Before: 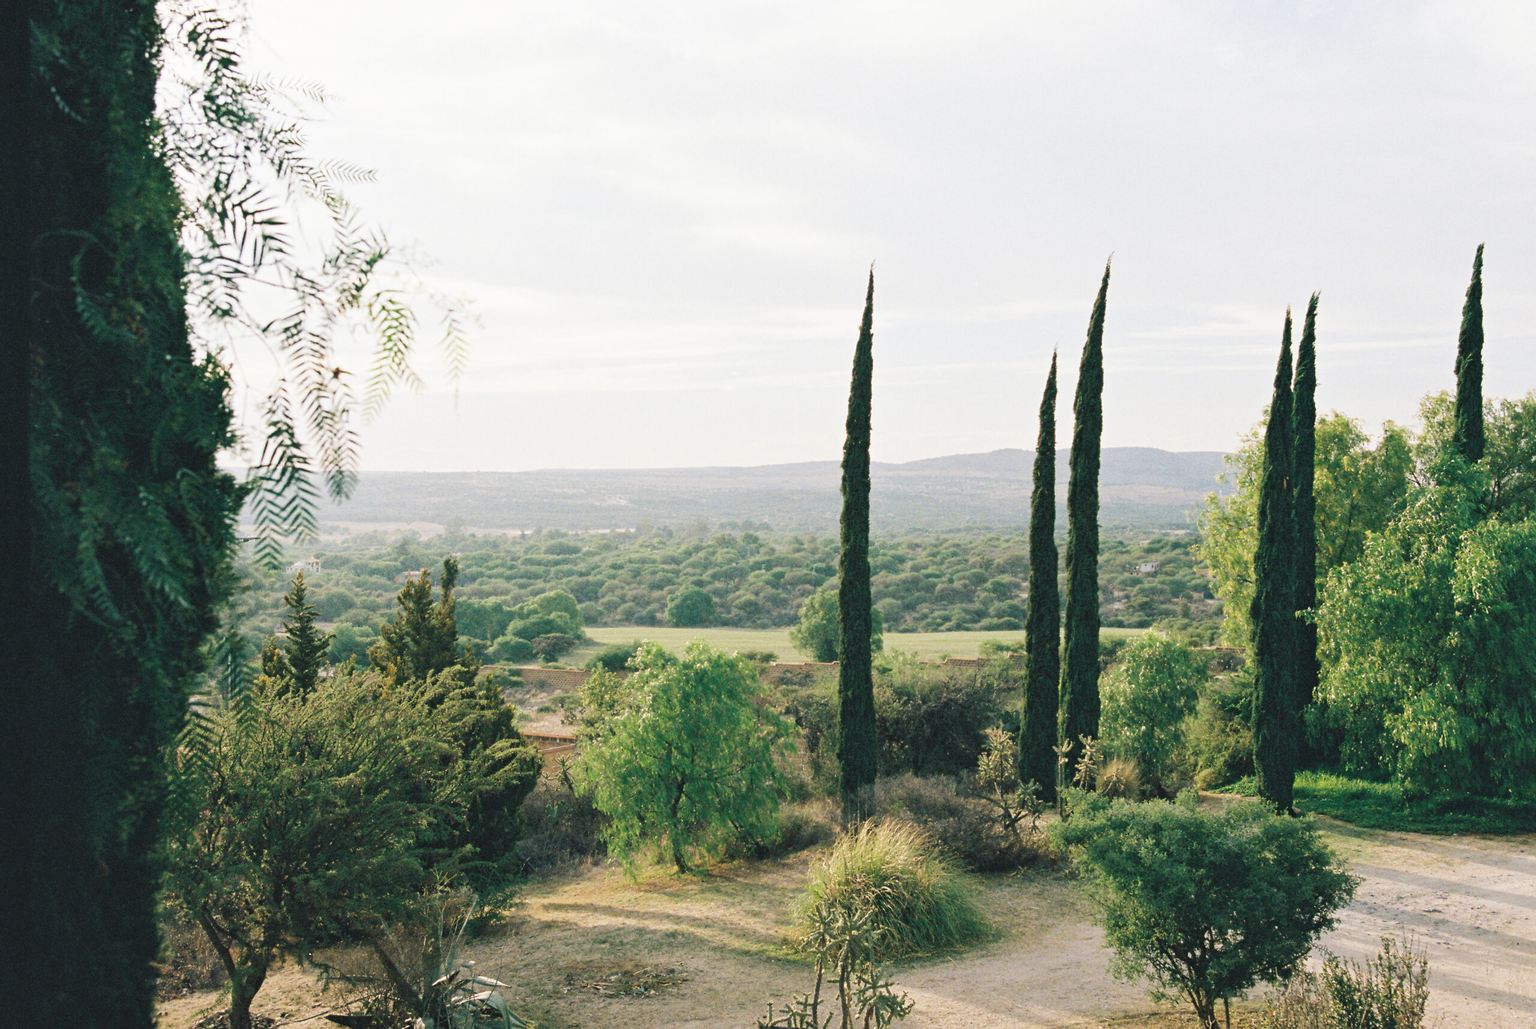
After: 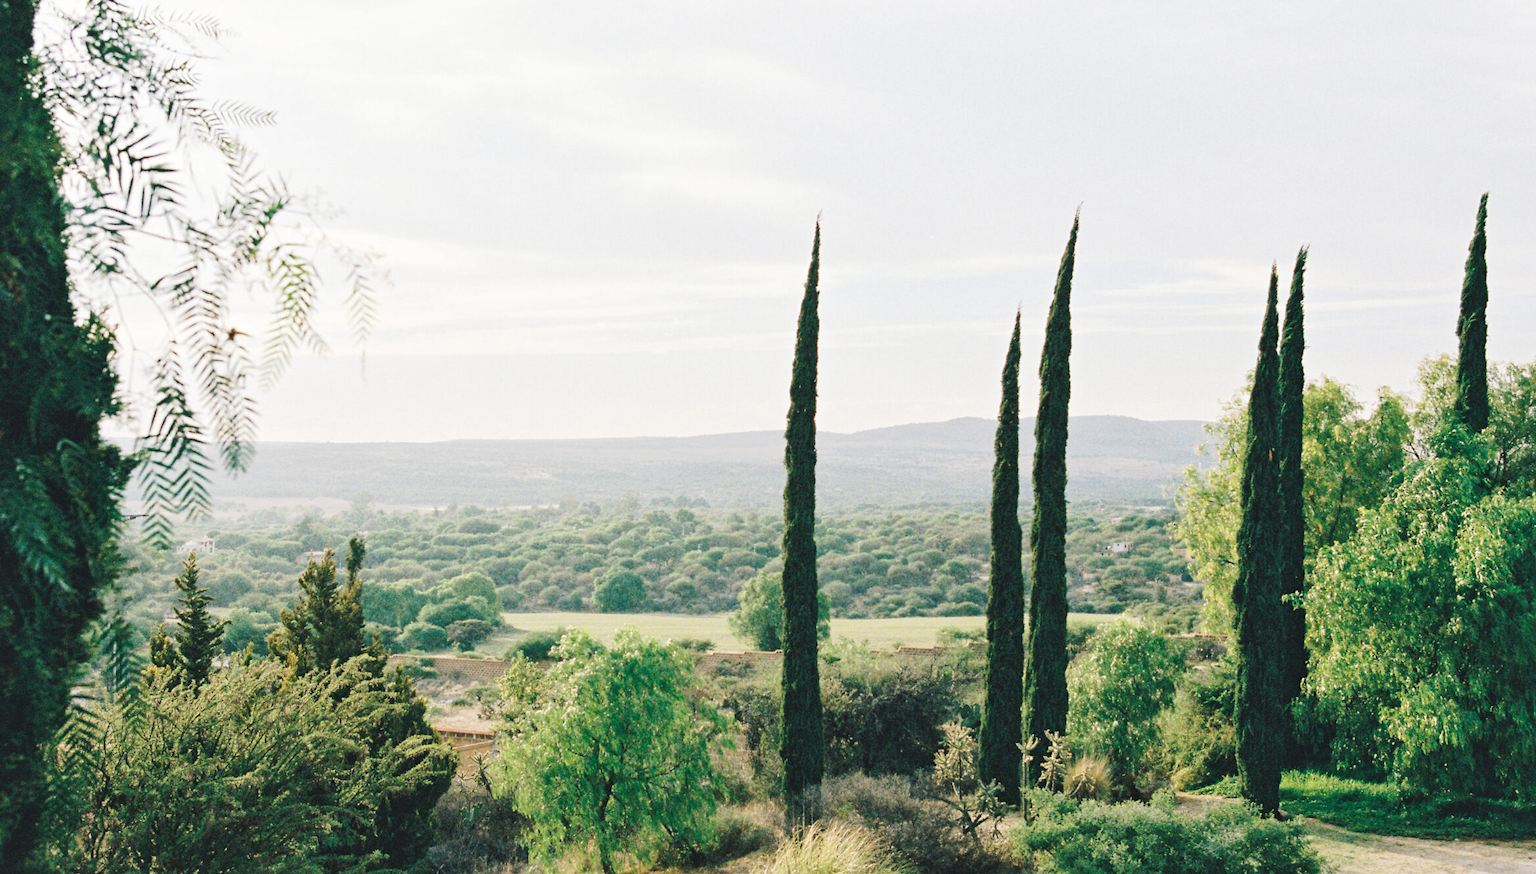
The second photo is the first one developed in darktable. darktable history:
tone curve: curves: ch0 [(0, 0) (0.003, 0.031) (0.011, 0.041) (0.025, 0.054) (0.044, 0.06) (0.069, 0.083) (0.1, 0.108) (0.136, 0.135) (0.177, 0.179) (0.224, 0.231) (0.277, 0.294) (0.335, 0.378) (0.399, 0.463) (0.468, 0.552) (0.543, 0.627) (0.623, 0.694) (0.709, 0.776) (0.801, 0.849) (0.898, 0.905) (1, 1)], preserve colors none
crop: left 8.155%, top 6.611%, bottom 15.385%
local contrast: mode bilateral grid, contrast 20, coarseness 50, detail 120%, midtone range 0.2
